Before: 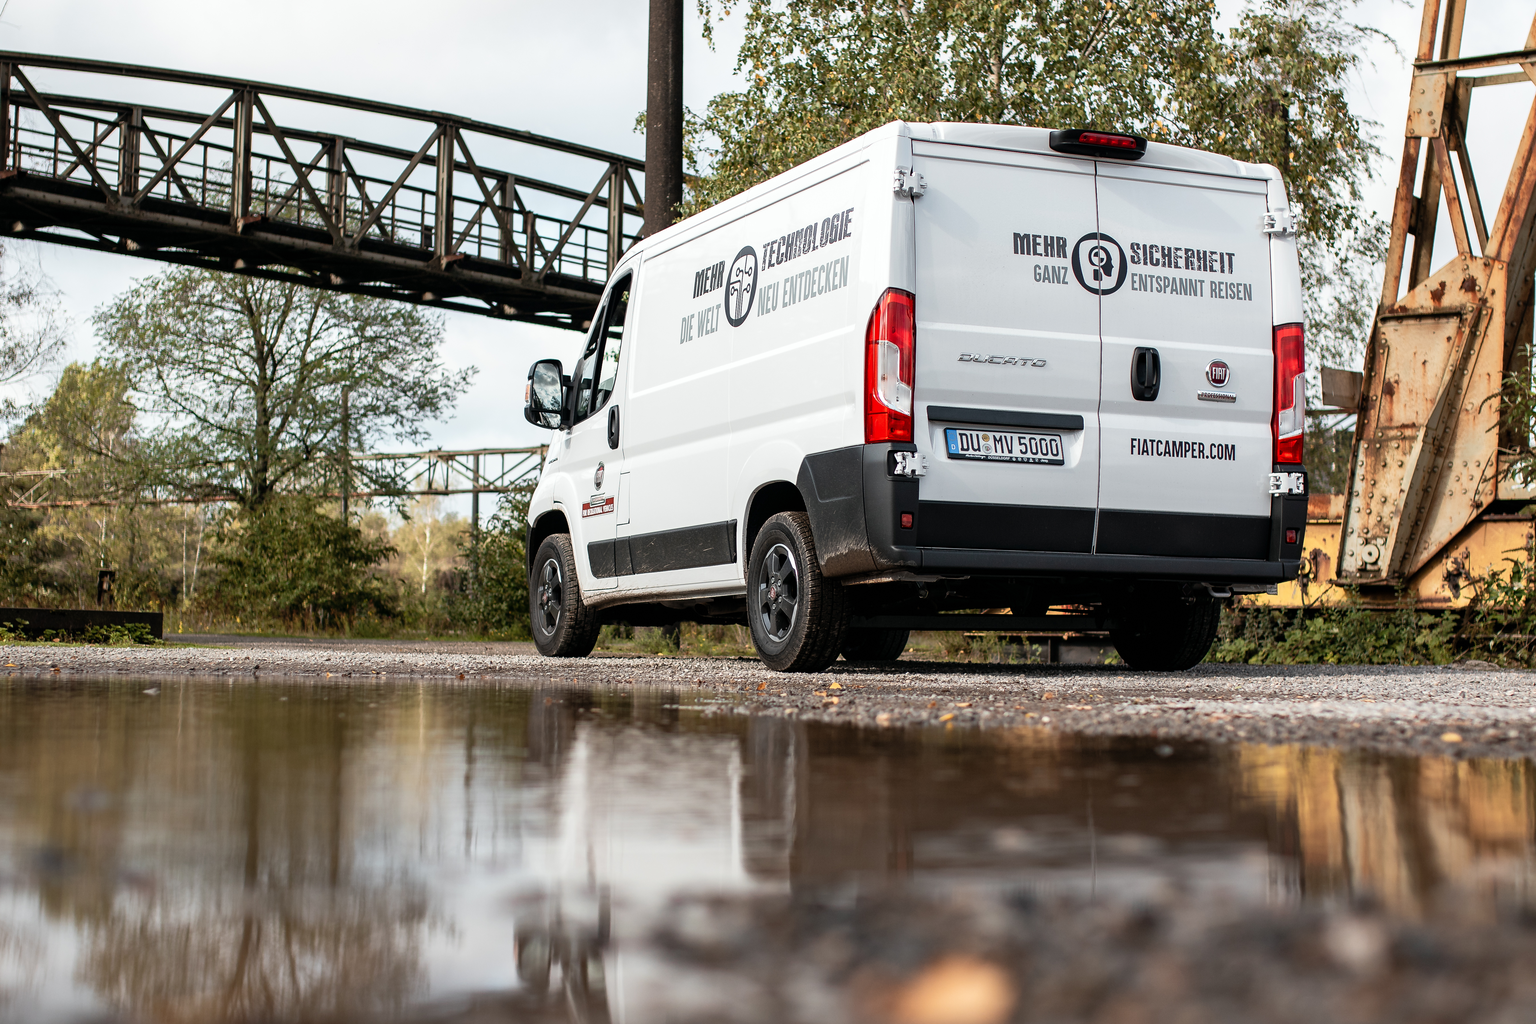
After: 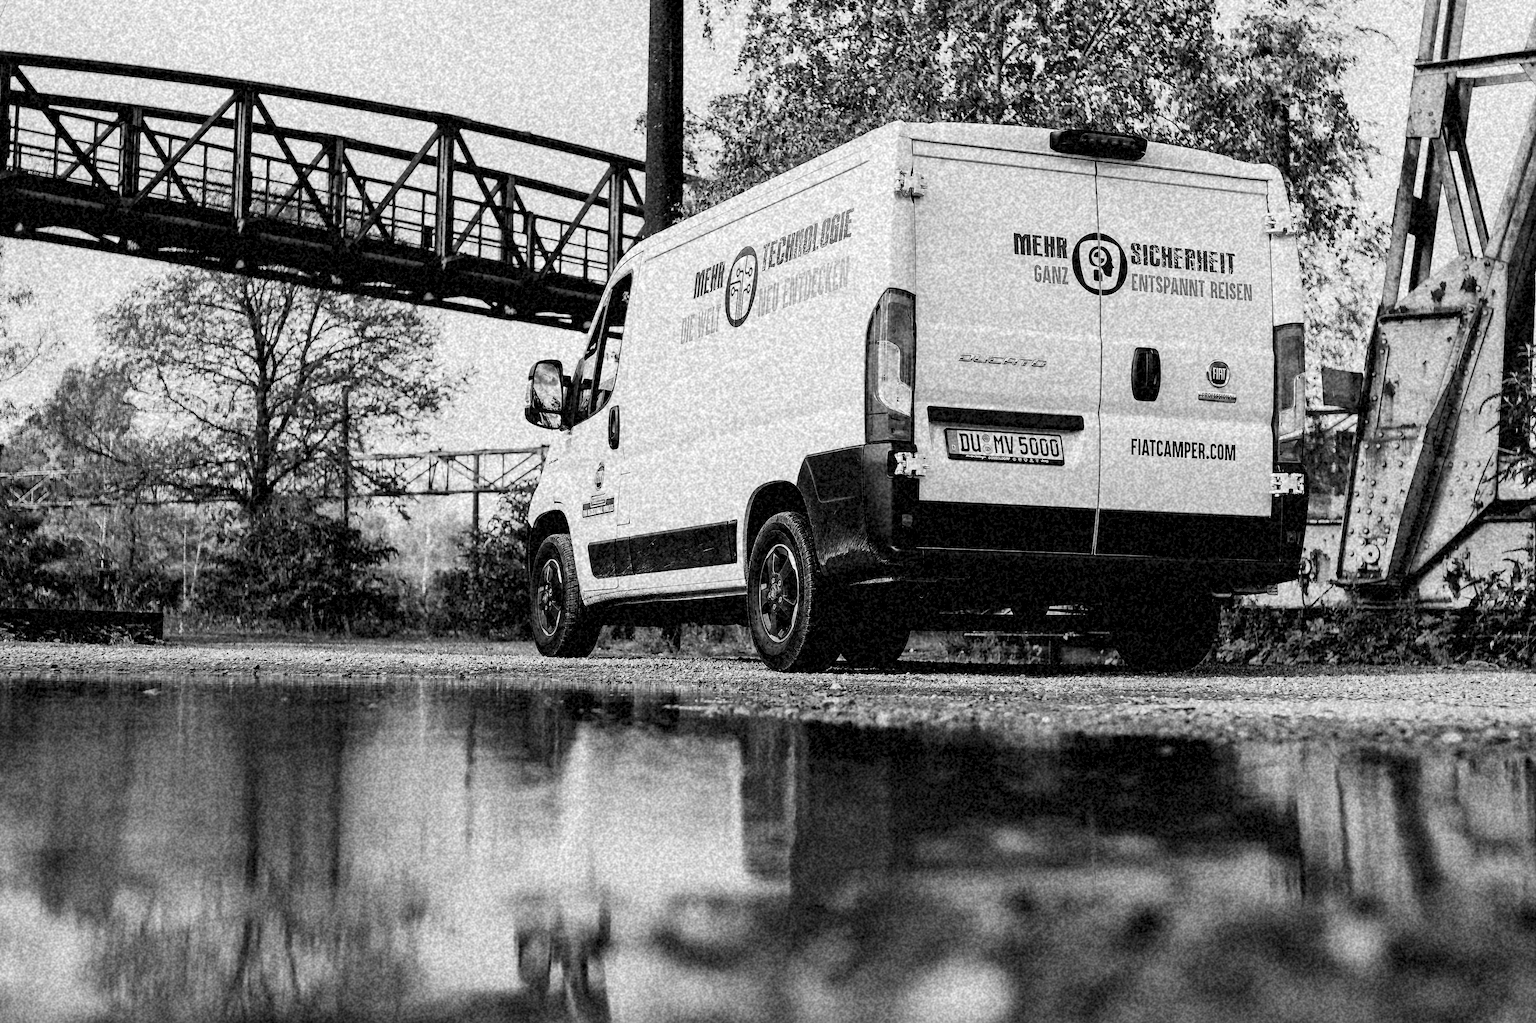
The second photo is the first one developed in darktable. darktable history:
grain: coarseness 46.9 ISO, strength 50.21%, mid-tones bias 0%
filmic rgb: black relative exposure -5 EV, hardness 2.88, contrast 1.4, highlights saturation mix -30%
monochrome: on, module defaults
white balance: red 1.009, blue 0.985
color balance rgb: perceptual saturation grading › global saturation 30%, global vibrance 20%
